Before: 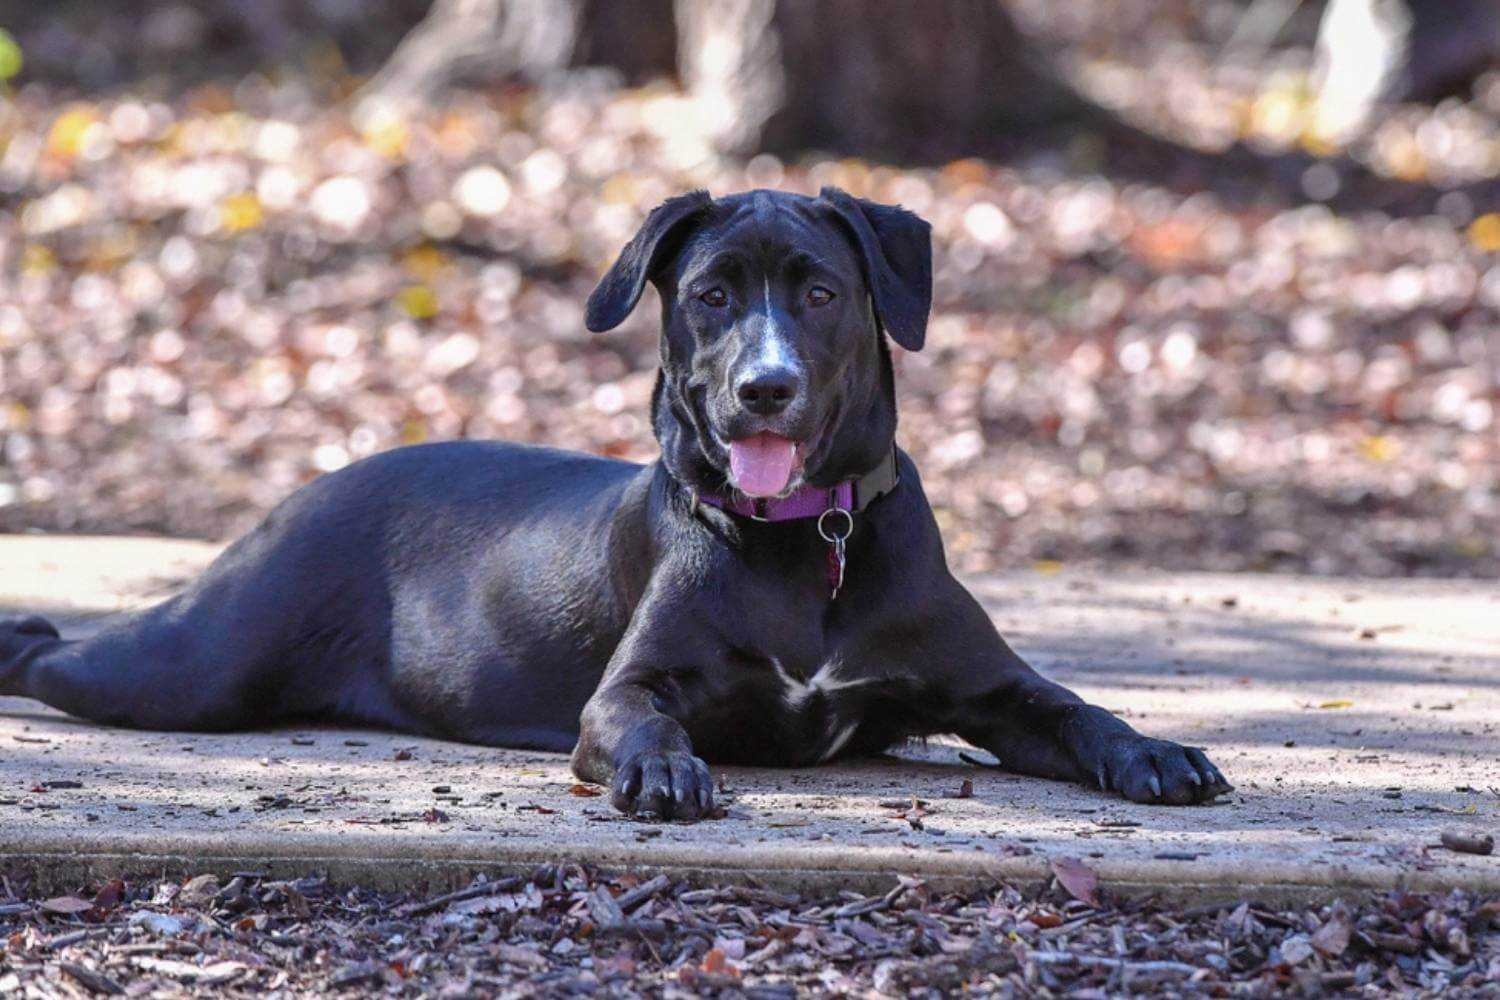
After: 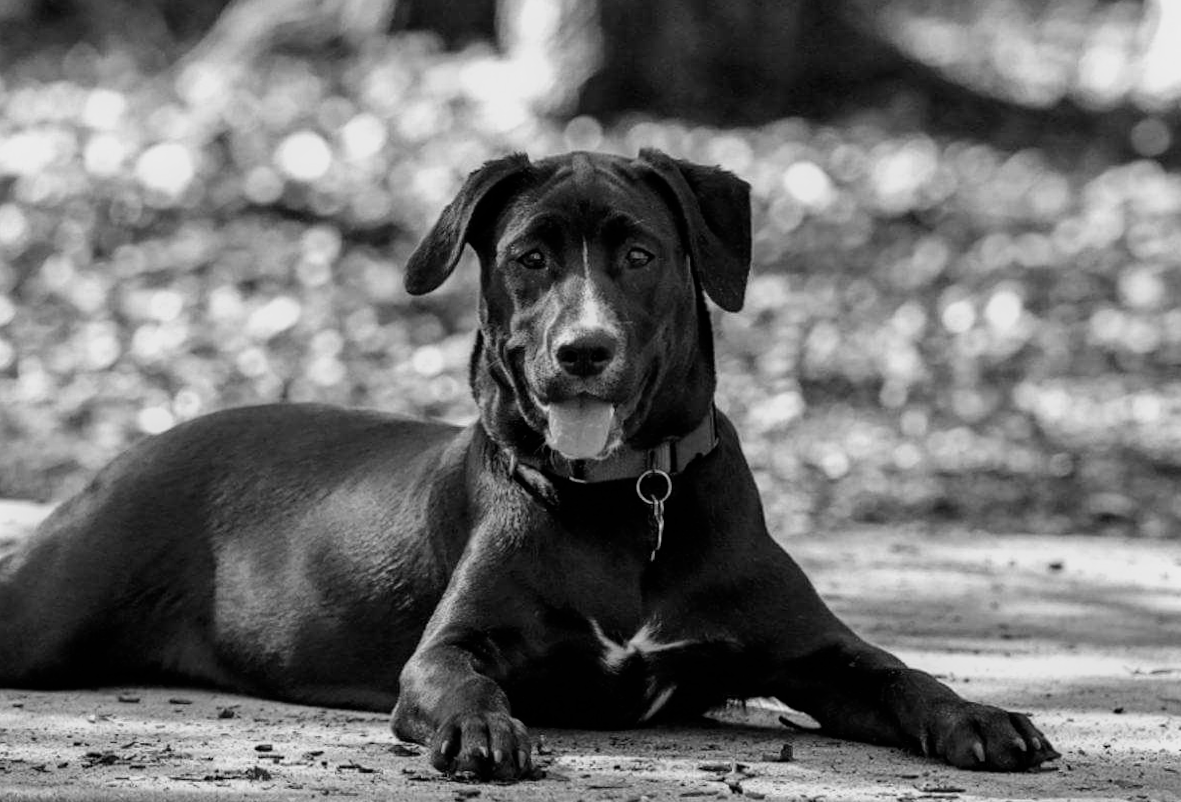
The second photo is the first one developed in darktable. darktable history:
filmic rgb: black relative exposure -8.2 EV, white relative exposure 2.2 EV, threshold 3 EV, hardness 7.11, latitude 75%, contrast 1.325, highlights saturation mix -2%, shadows ↔ highlights balance 30%, preserve chrominance no, color science v5 (2021), contrast in shadows safe, contrast in highlights safe, enable highlight reconstruction true
white balance: red 0.766, blue 1.537
monochrome: a 30.25, b 92.03
crop and rotate: left 10.77%, top 5.1%, right 10.41%, bottom 16.76%
rotate and perspective: lens shift (horizontal) -0.055, automatic cropping off
